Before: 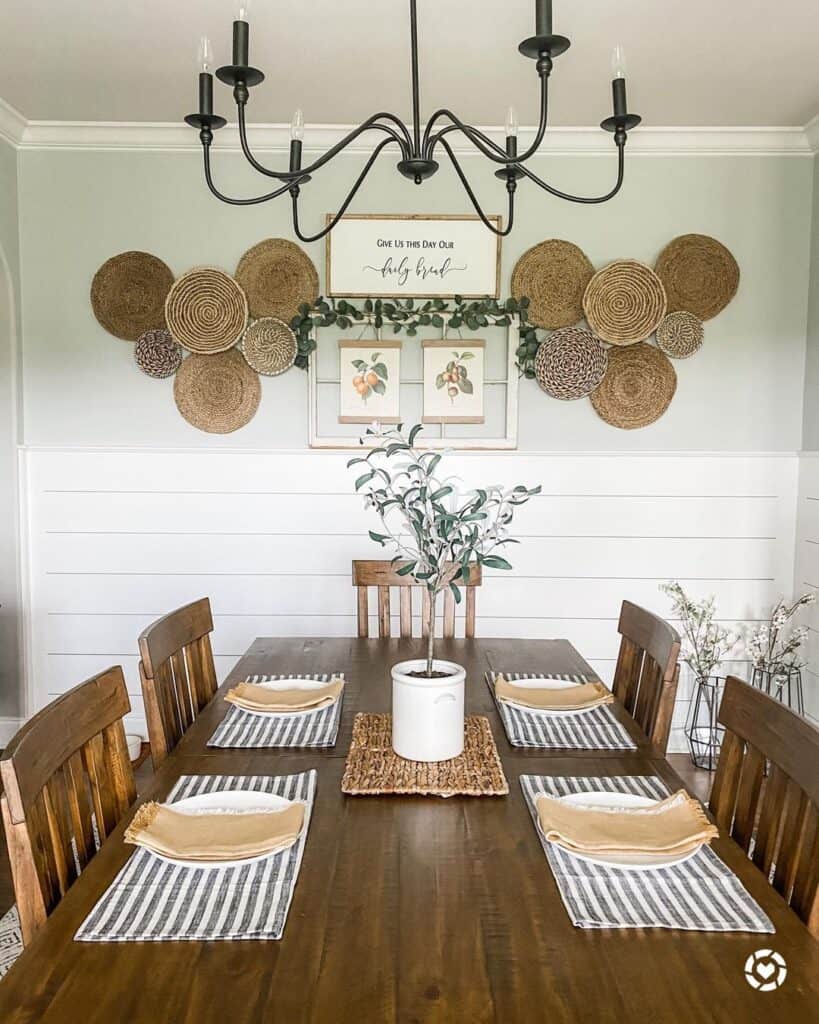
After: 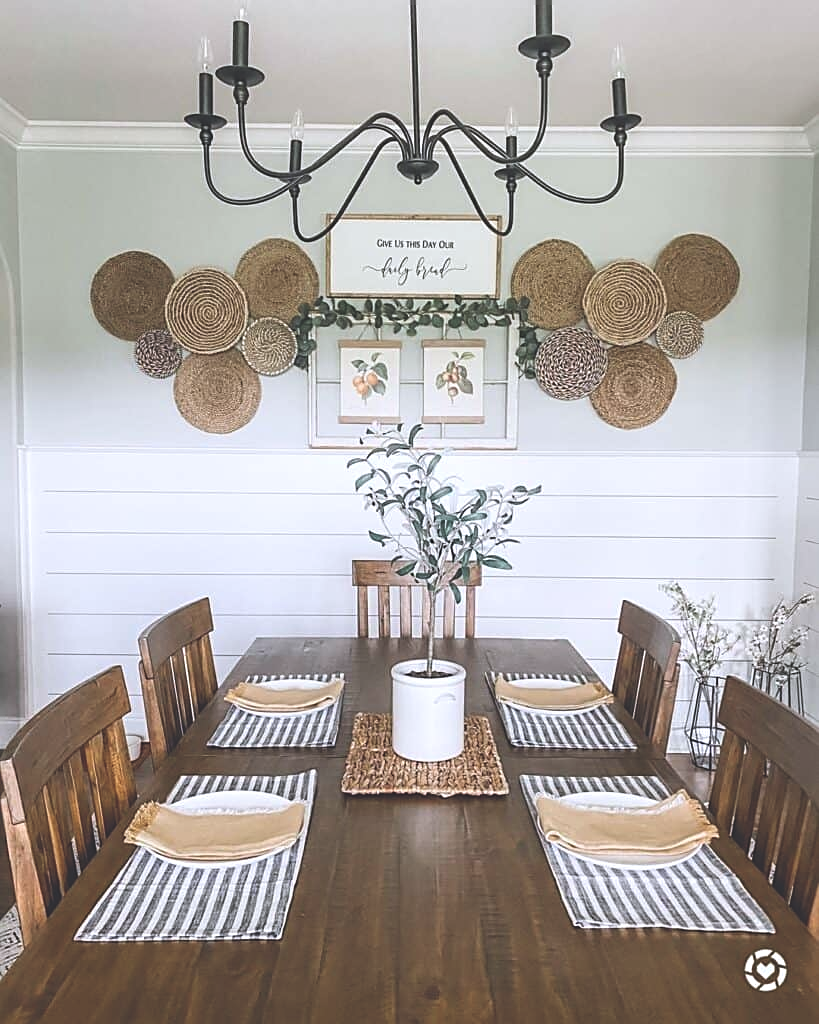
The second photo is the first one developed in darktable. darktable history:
exposure: black level correction -0.03, compensate highlight preservation false
sharpen: on, module defaults
color calibration: illuminant as shot in camera, x 0.358, y 0.373, temperature 4628.91 K
